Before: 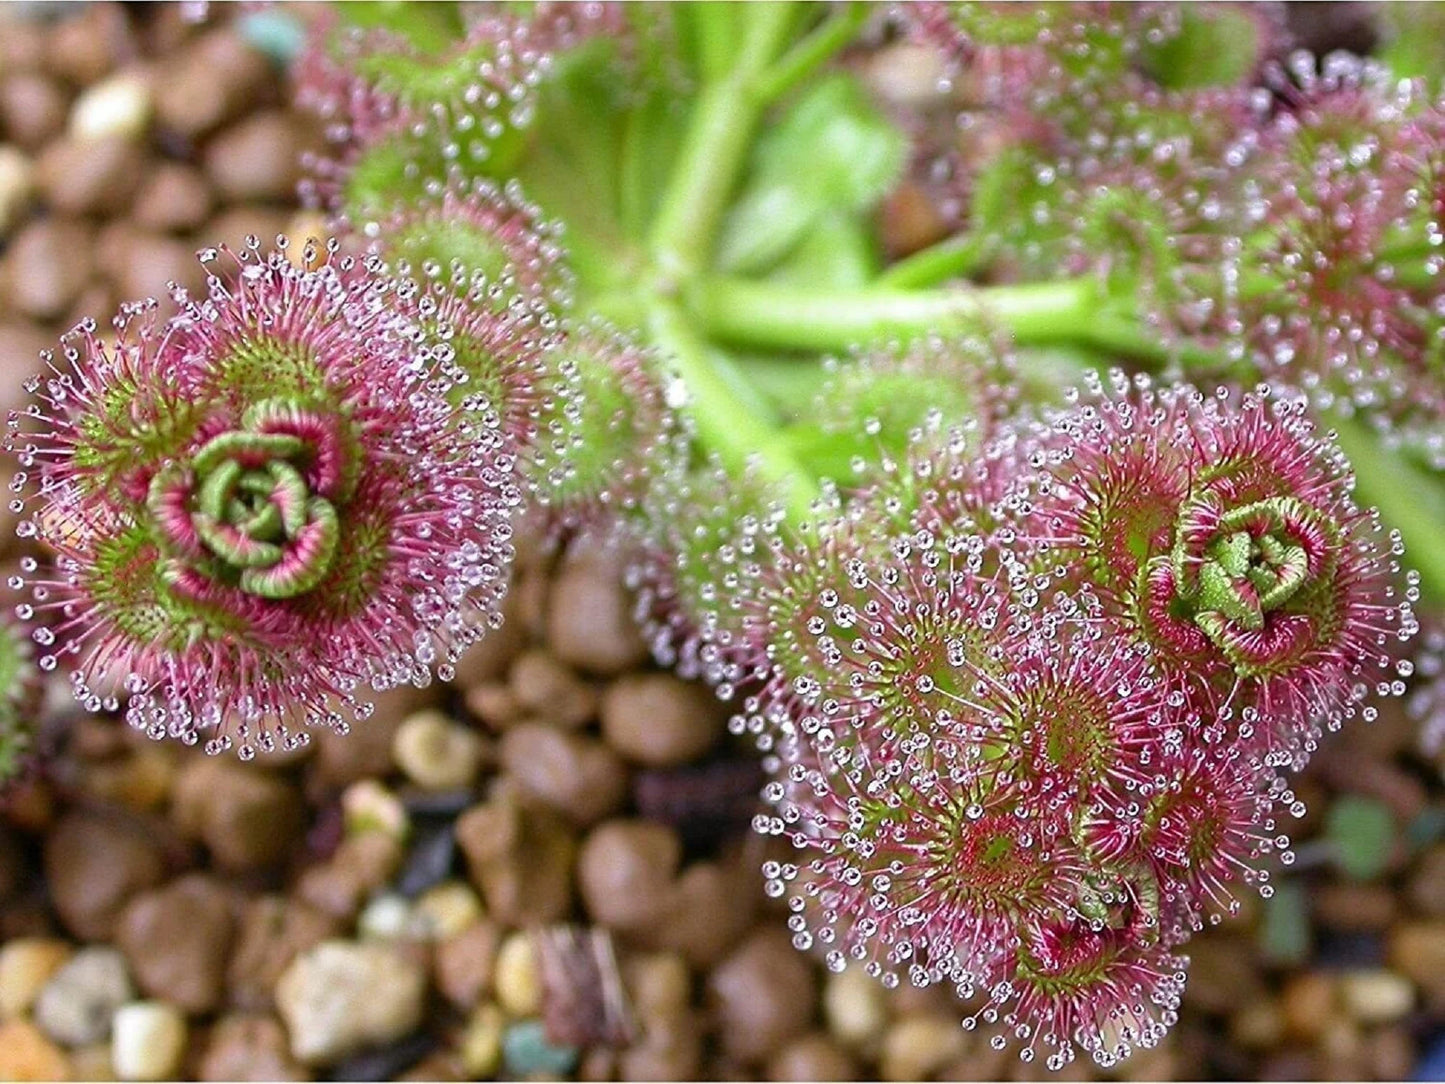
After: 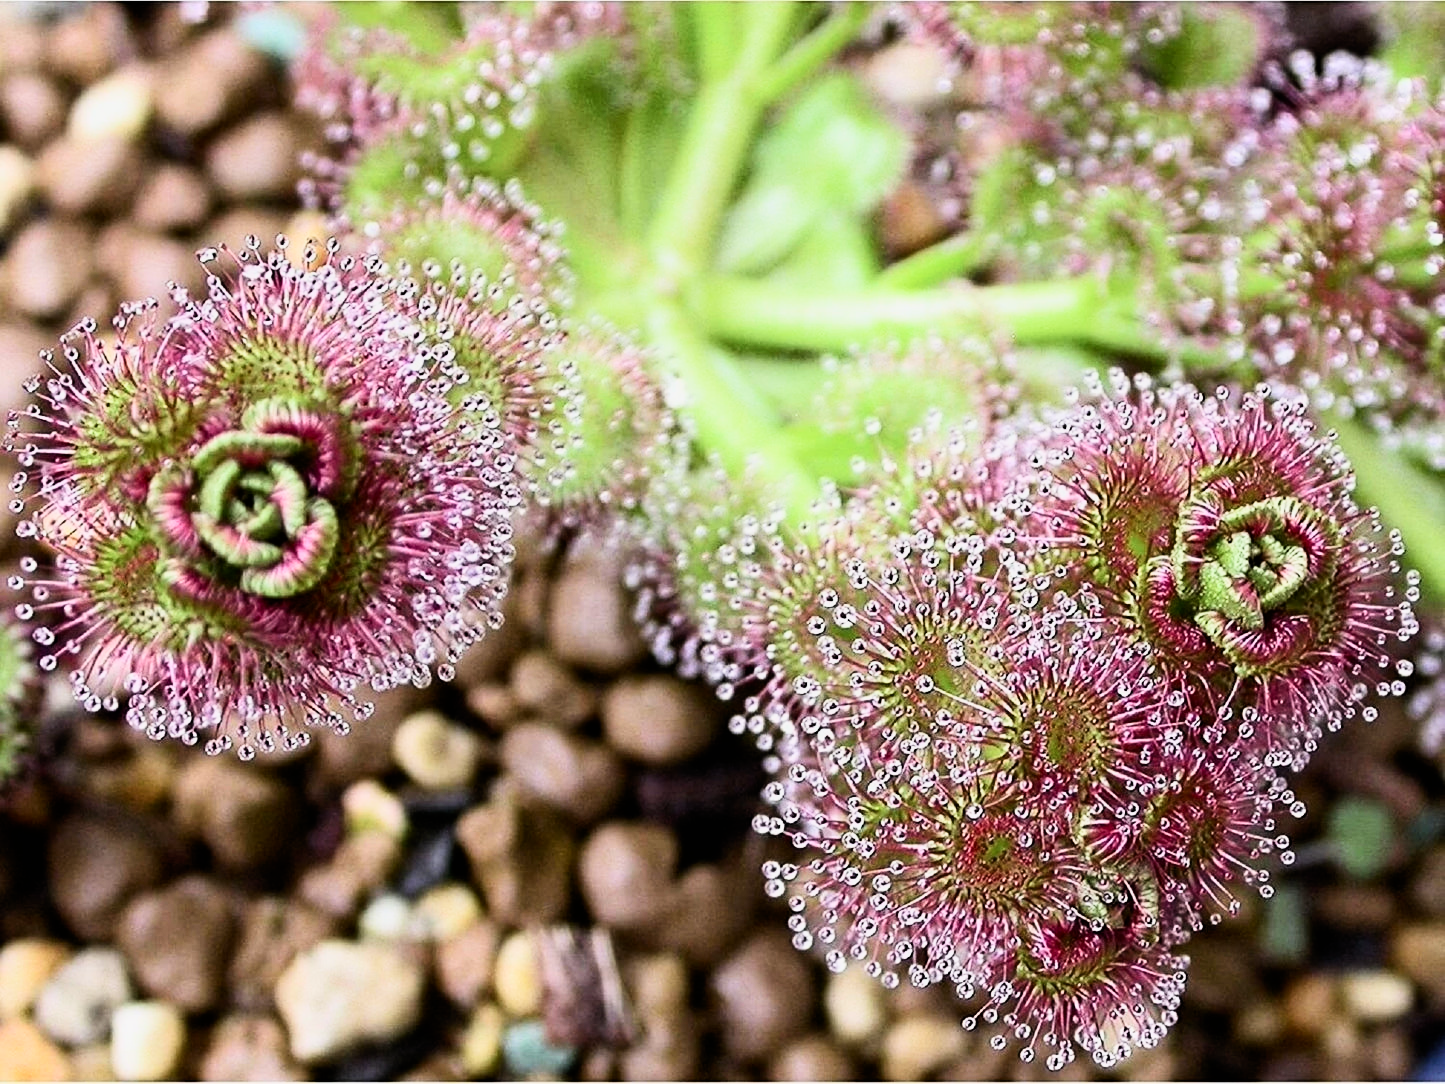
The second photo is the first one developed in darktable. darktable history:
contrast brightness saturation: contrast 0.241, brightness 0.089
filmic rgb: black relative exposure -7.49 EV, white relative exposure 4.99 EV, hardness 3.33, contrast 1.297, iterations of high-quality reconstruction 10
shadows and highlights: shadows 1.53, highlights 39.17
